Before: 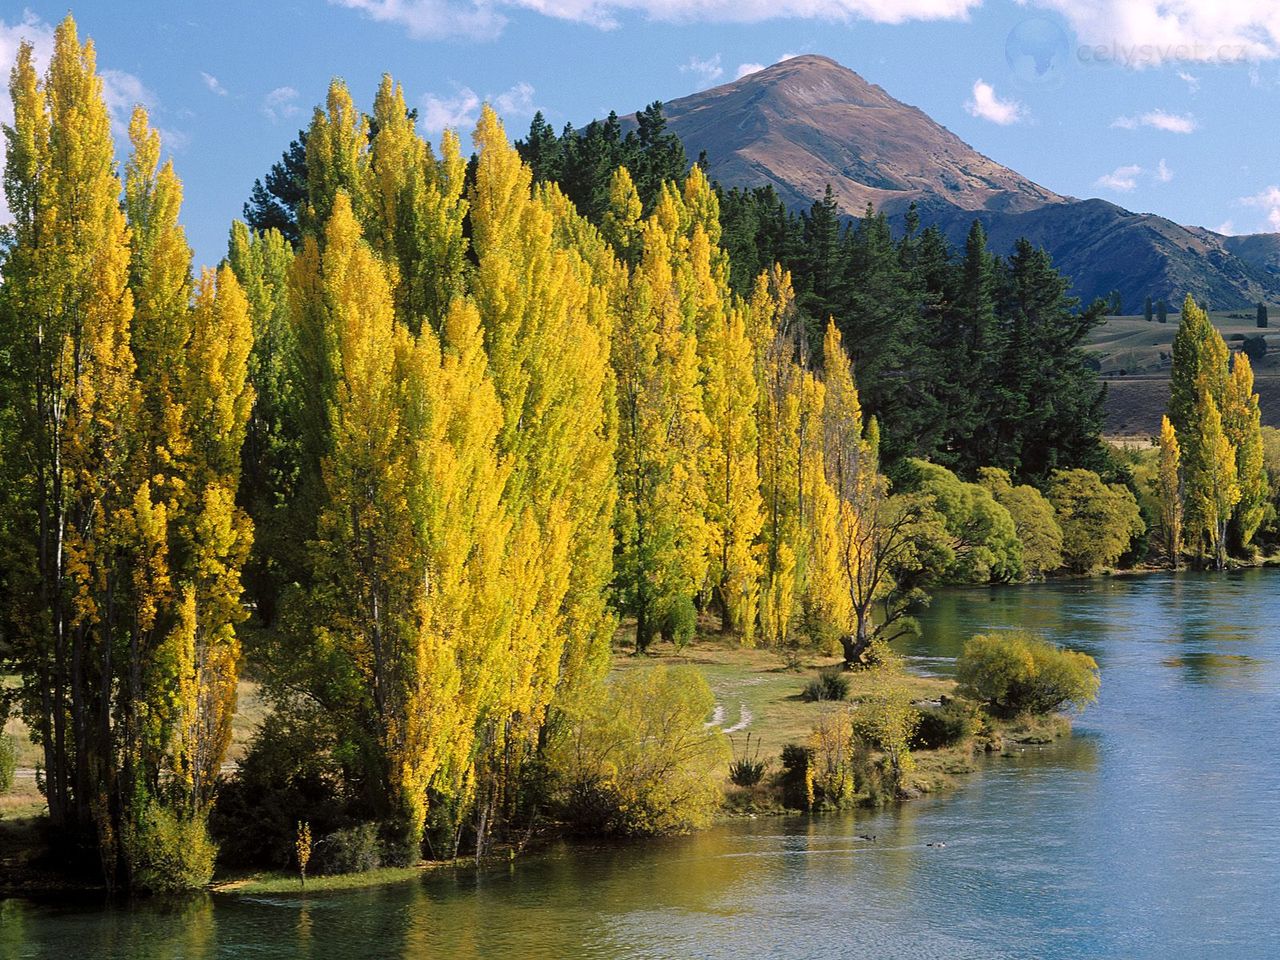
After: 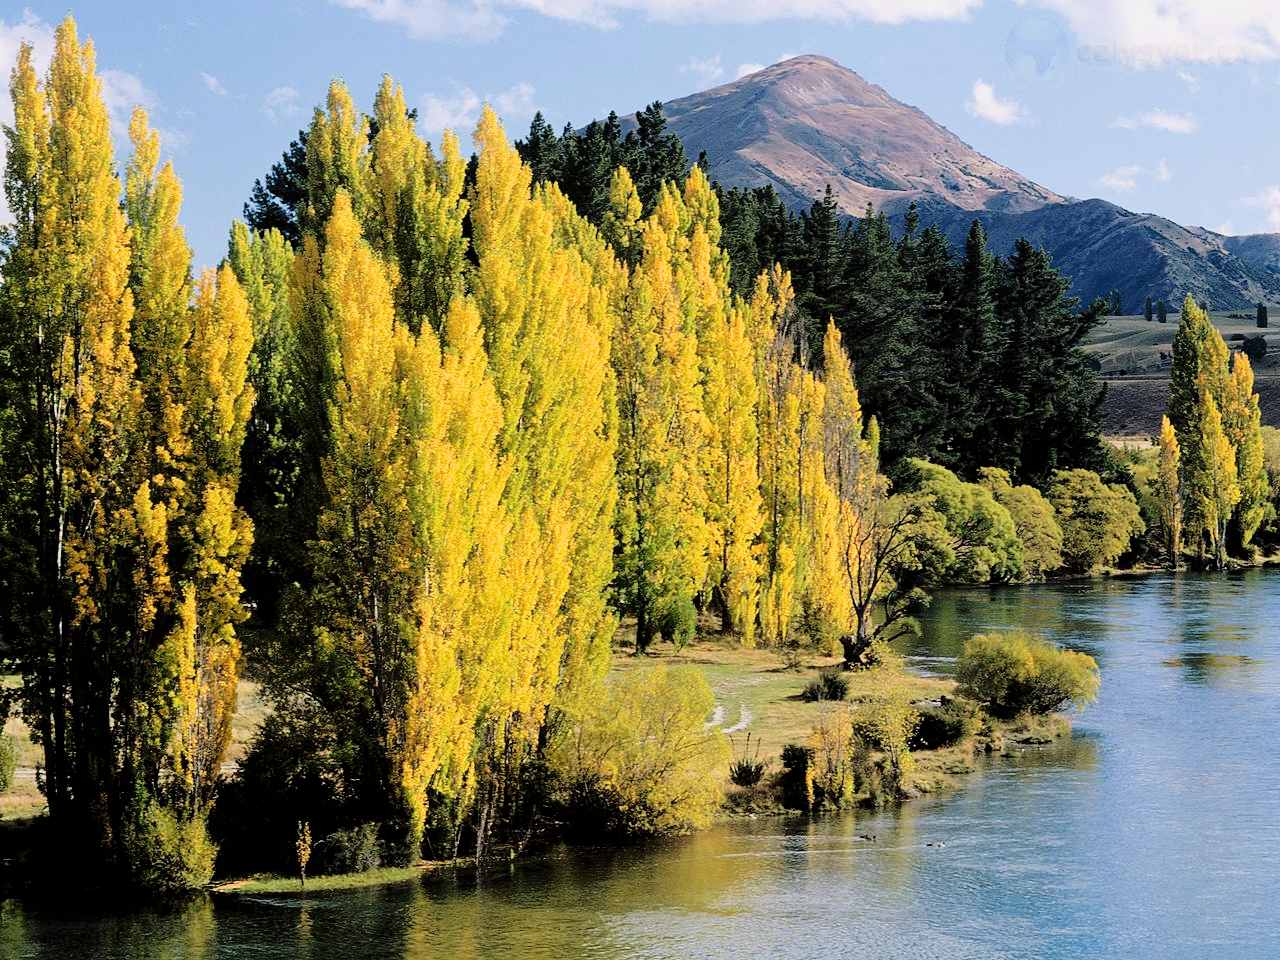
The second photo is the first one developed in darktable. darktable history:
filmic rgb: black relative exposure -5.07 EV, white relative exposure 3.99 EV, threshold 3.05 EV, hardness 2.9, contrast 1.3, highlights saturation mix -31.28%, enable highlight reconstruction true
exposure: black level correction 0, exposure 0.498 EV, compensate highlight preservation false
